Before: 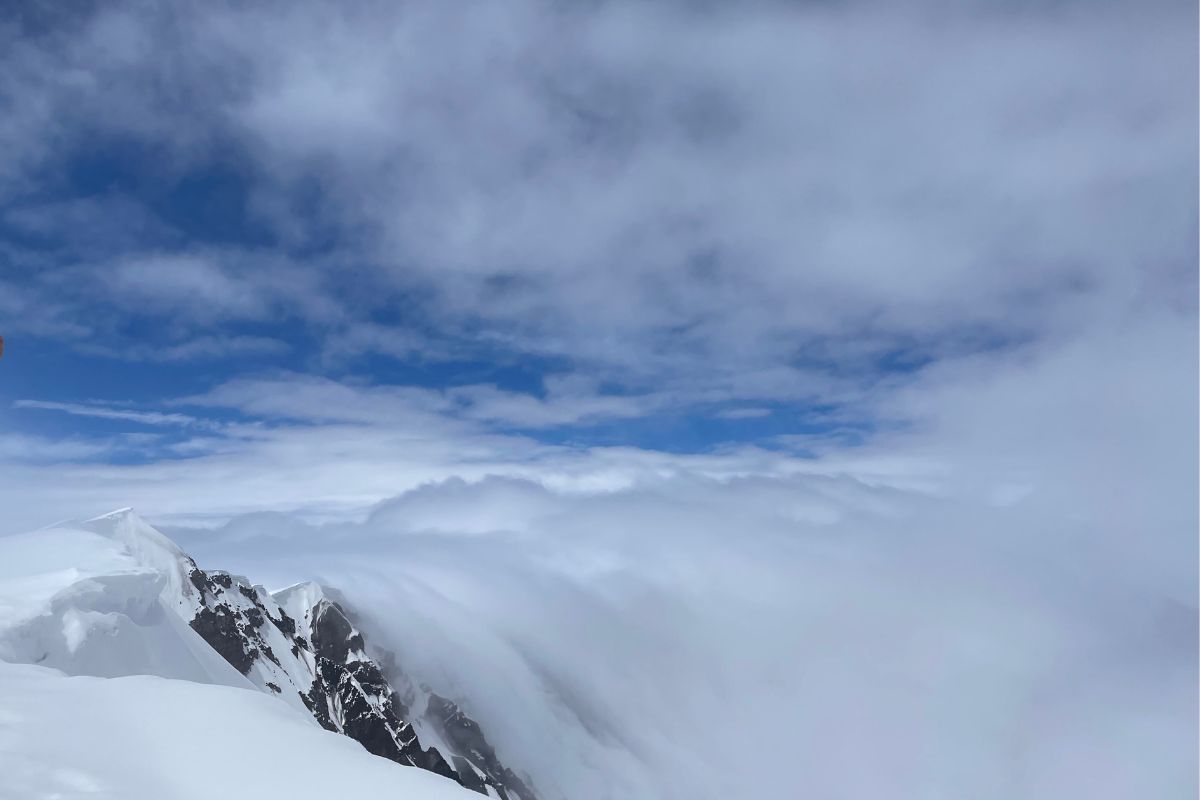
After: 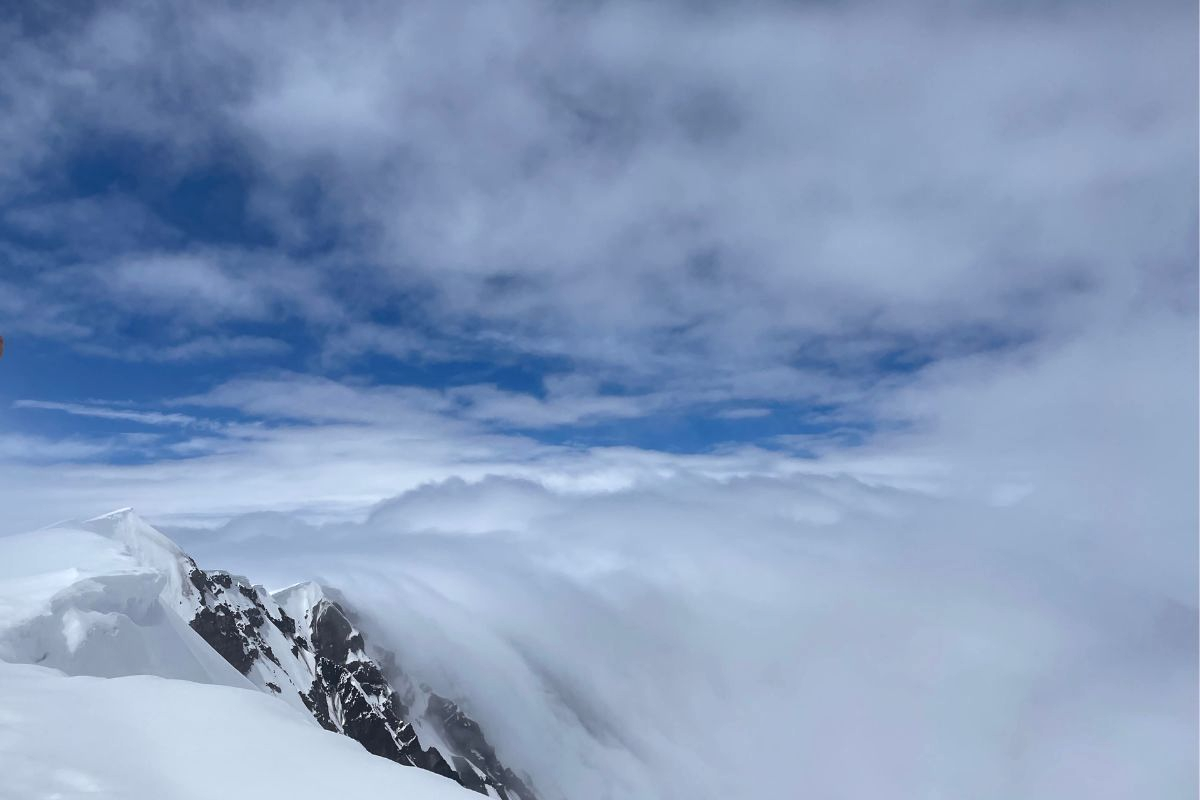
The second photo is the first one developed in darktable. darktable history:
local contrast: mode bilateral grid, contrast 25, coarseness 50, detail 122%, midtone range 0.2
